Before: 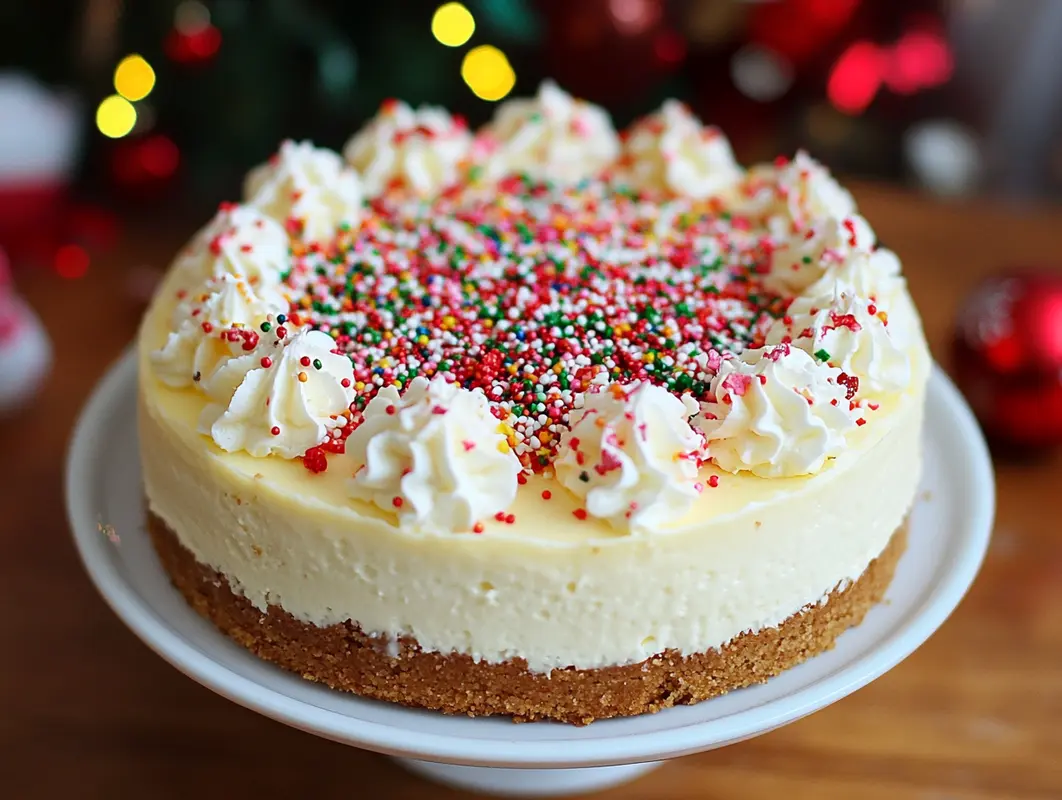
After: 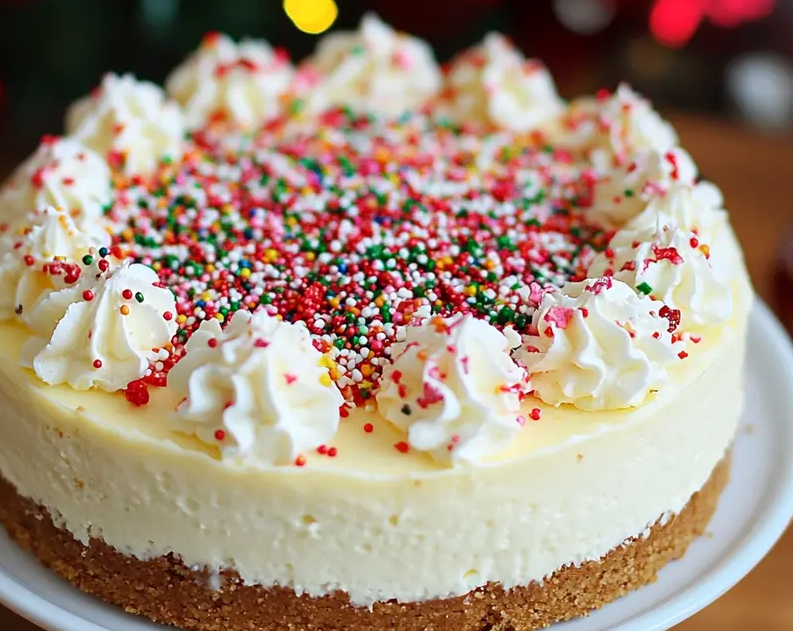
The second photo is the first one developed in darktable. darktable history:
crop: left 16.798%, top 8.471%, right 8.442%, bottom 12.533%
